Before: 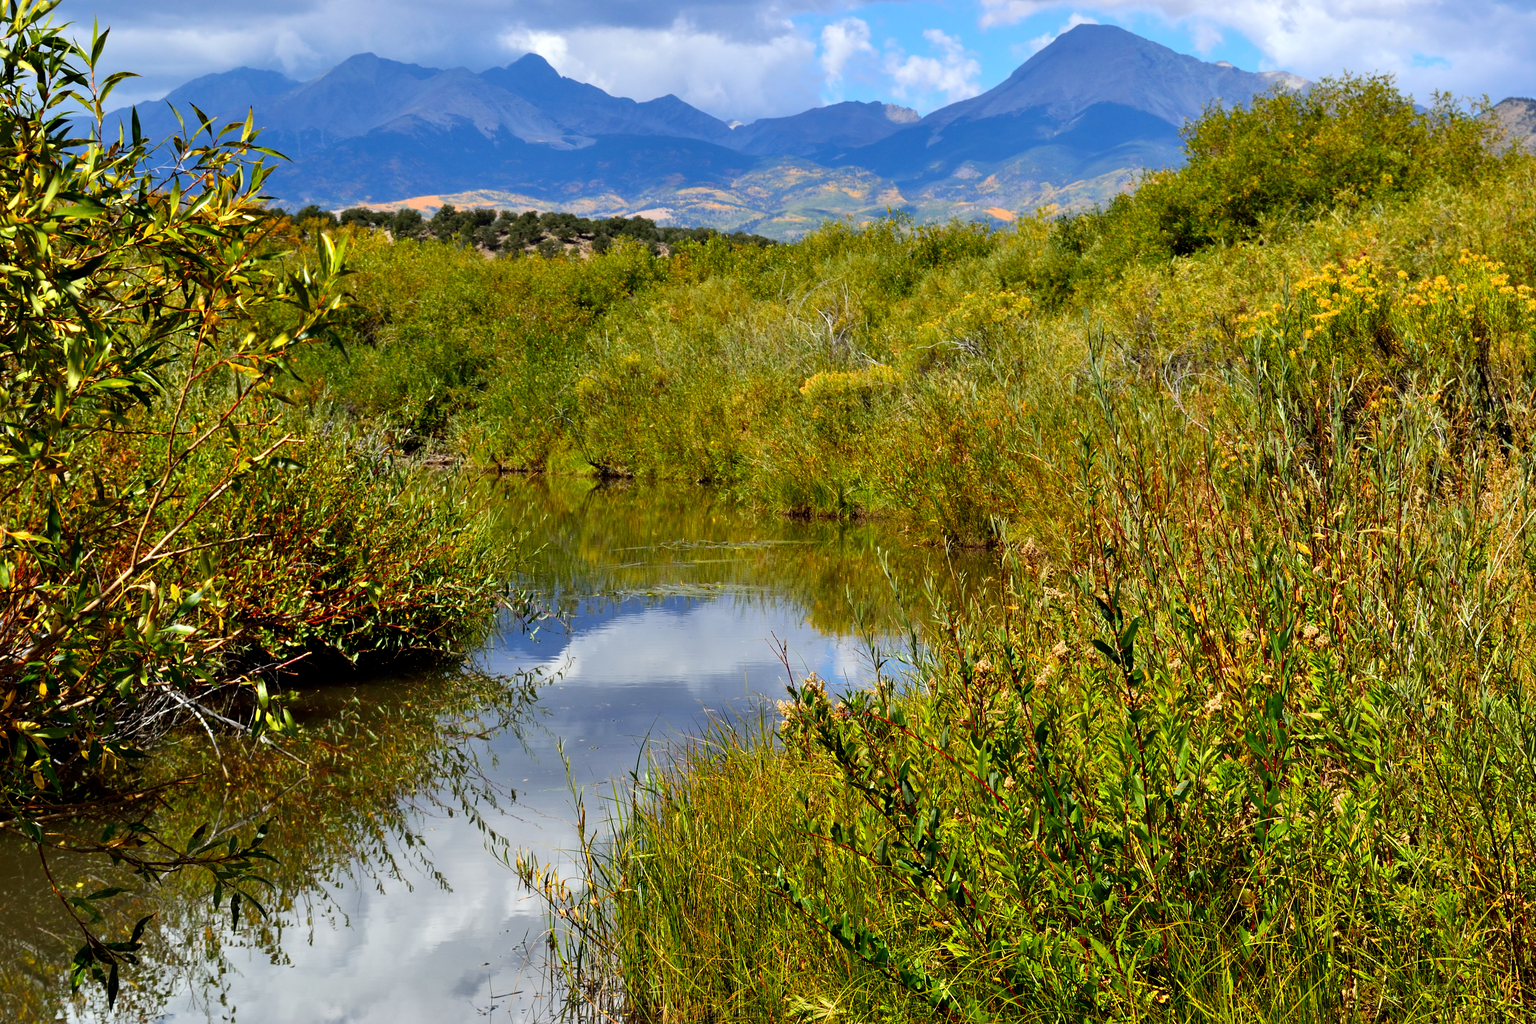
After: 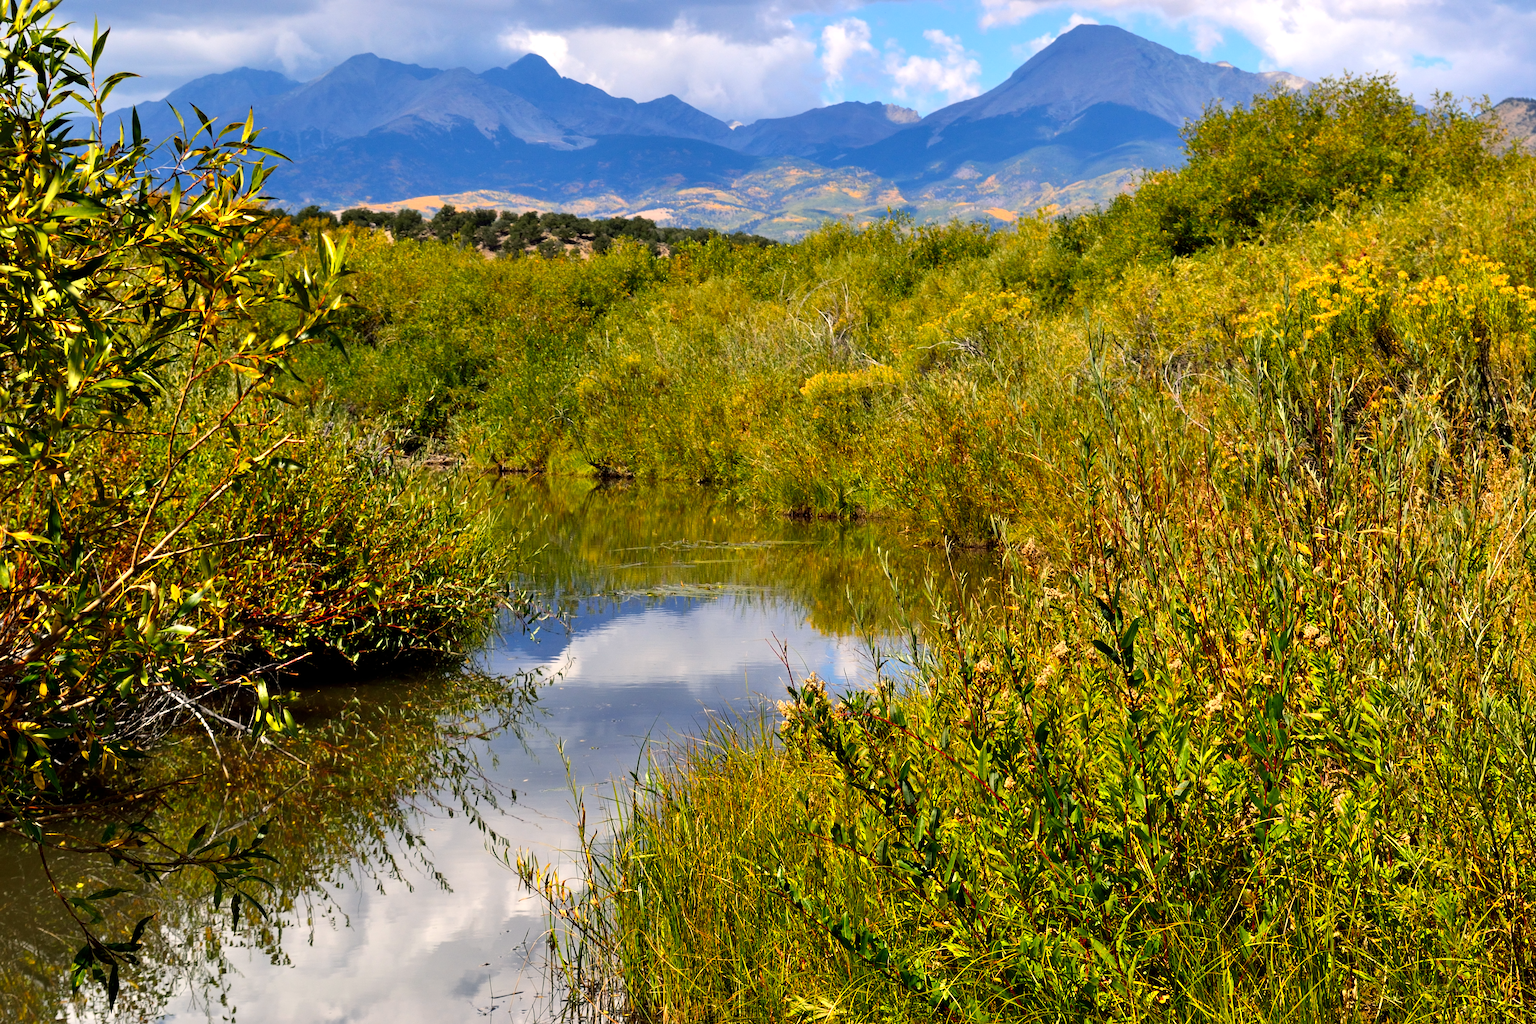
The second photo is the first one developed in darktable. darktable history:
color balance rgb: highlights gain › chroma 3.647%, highlights gain › hue 59.03°, perceptual saturation grading › global saturation 0.33%, perceptual brilliance grading › highlights 9.294%, perceptual brilliance grading › mid-tones 5.566%, global vibrance 10.053%
exposure: exposure -0.066 EV, compensate highlight preservation false
